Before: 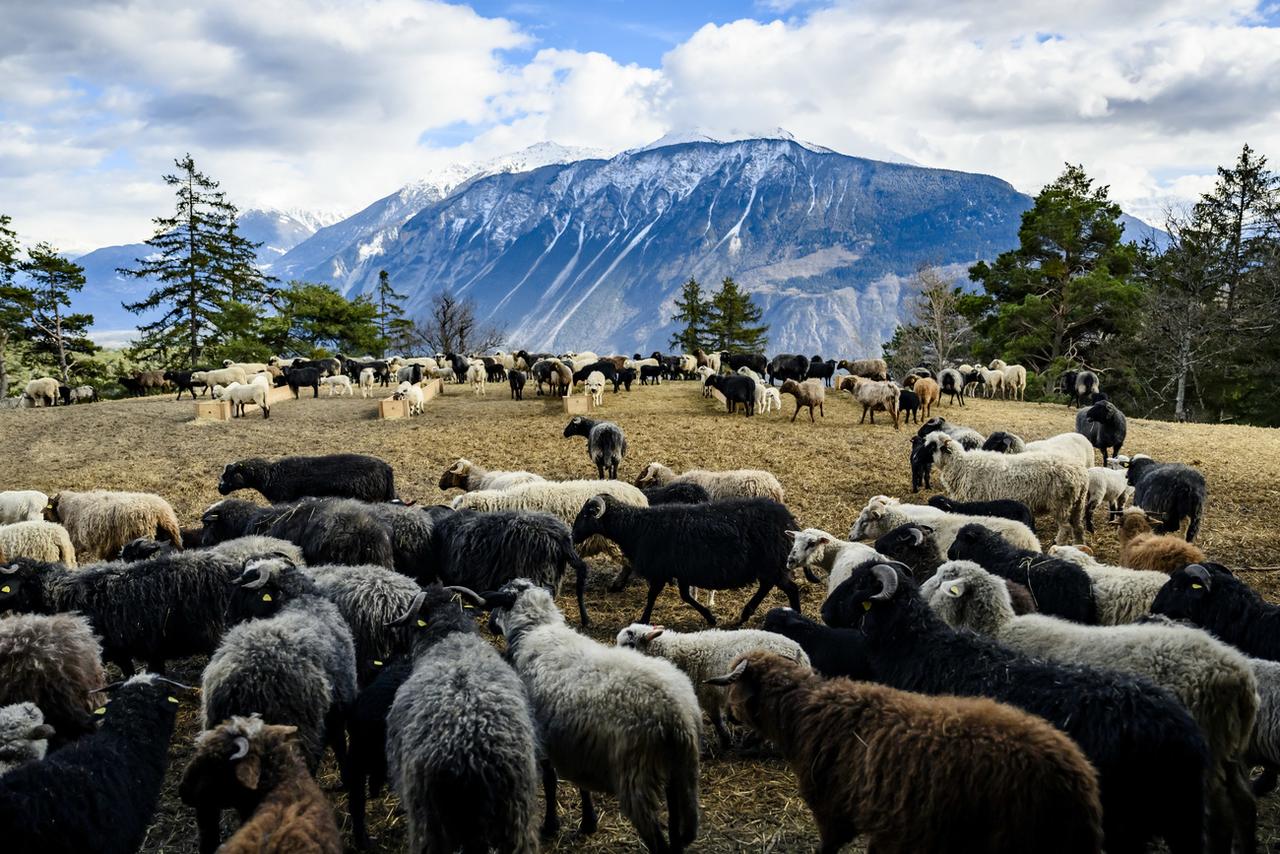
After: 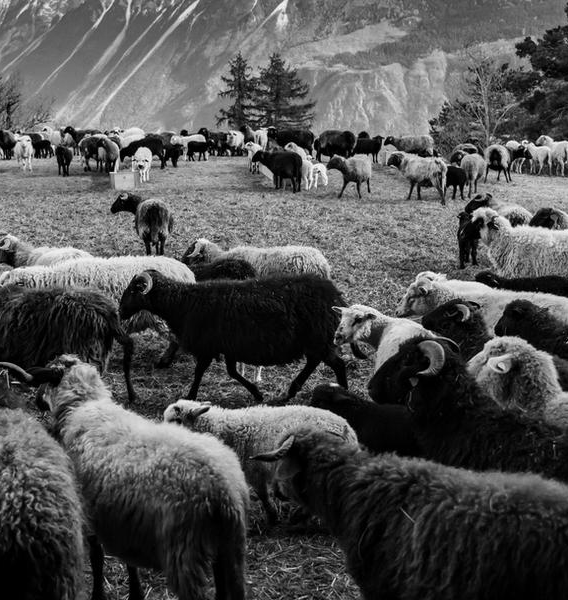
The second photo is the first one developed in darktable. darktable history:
color correction: highlights a* -0.182, highlights b* -0.124
color calibration: x 0.37, y 0.382, temperature 4313.32 K
monochrome: on, module defaults
crop: left 35.432%, top 26.233%, right 20.145%, bottom 3.432%
